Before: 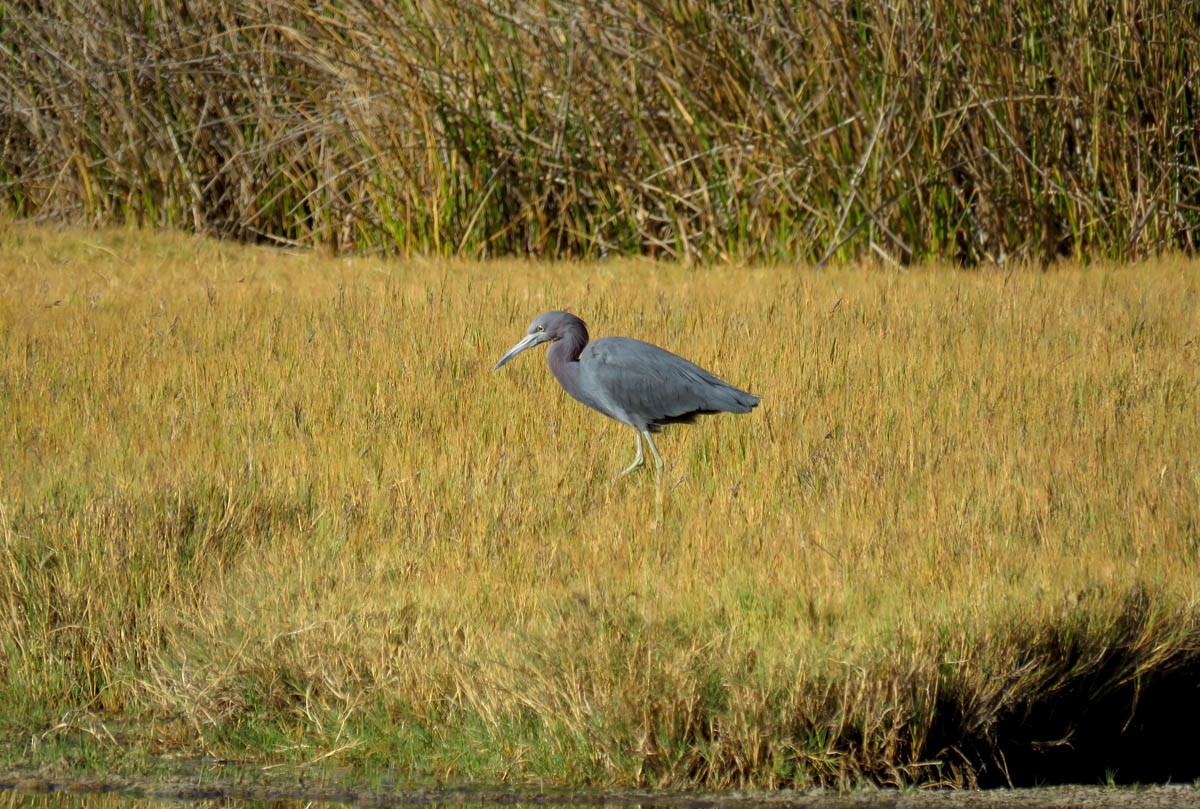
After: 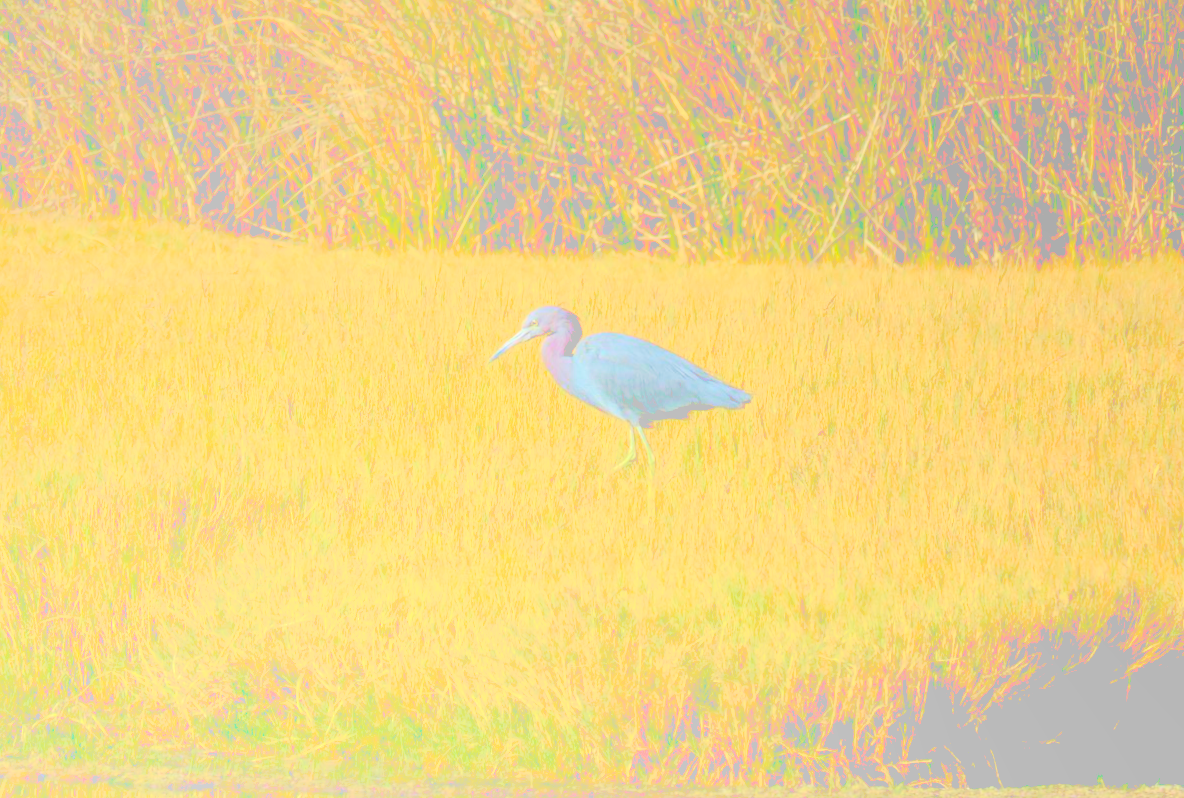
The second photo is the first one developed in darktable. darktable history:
crop and rotate: angle -0.5°
bloom: size 85%, threshold 5%, strength 85%
velvia: strength 74%
exposure: black level correction 0.046, exposure -0.228 EV, compensate highlight preservation false
